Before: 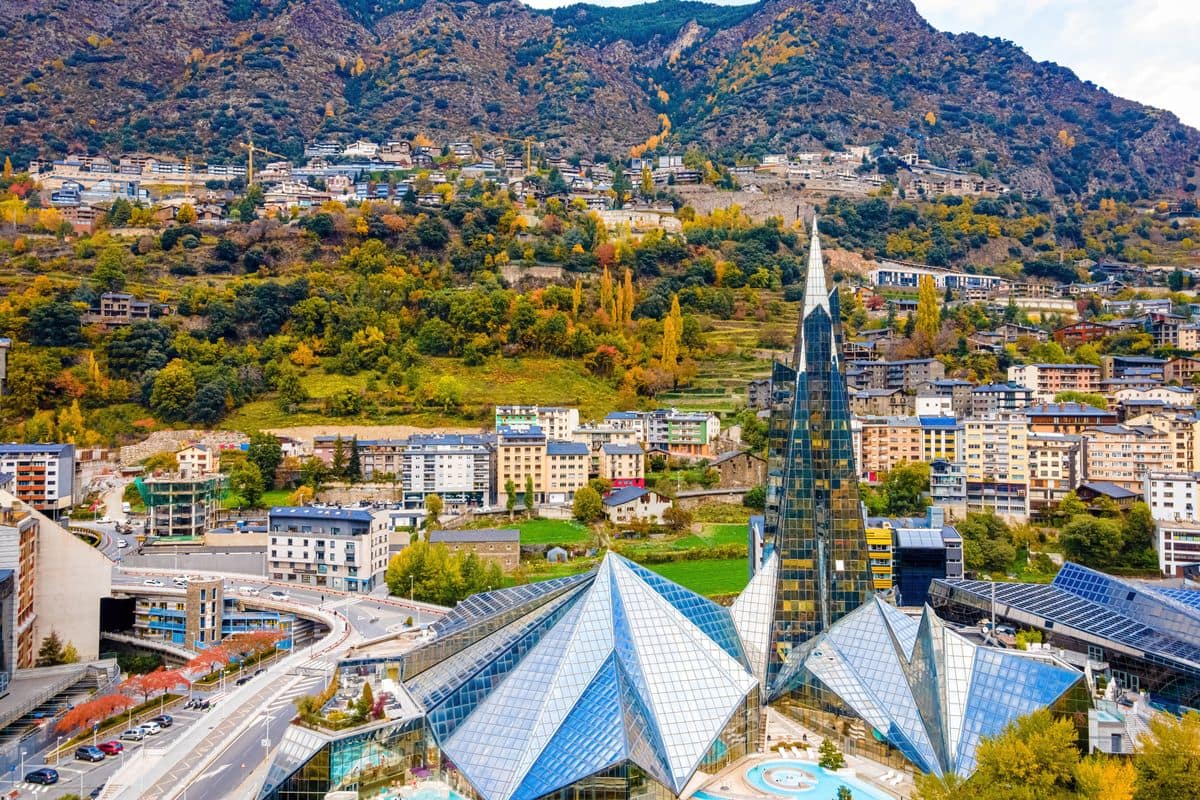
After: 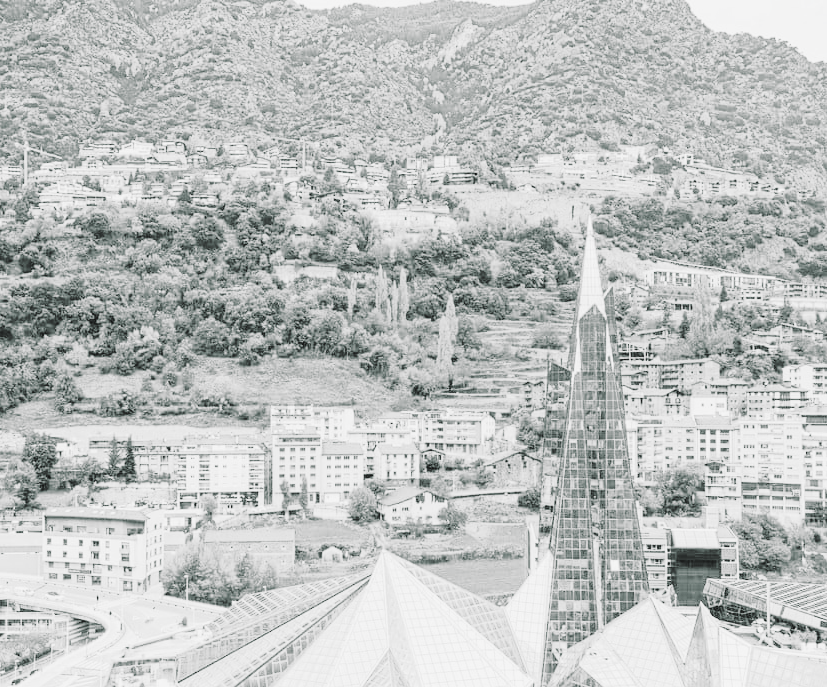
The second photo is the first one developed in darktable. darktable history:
color correction: highlights b* -0.031
crop: left 18.812%, right 12.252%, bottom 14.018%
tone equalizer: -8 EV -1.12 EV, -7 EV -0.995 EV, -6 EV -0.873 EV, -5 EV -0.548 EV, -3 EV 0.593 EV, -2 EV 0.879 EV, -1 EV 0.991 EV, +0 EV 1.06 EV, smoothing diameter 24.89%, edges refinement/feathering 11.63, preserve details guided filter
color balance rgb: shadows lift › luminance -7.329%, shadows lift › chroma 2.149%, shadows lift › hue 164.98°, perceptual saturation grading › global saturation 20%, perceptual saturation grading › highlights -50.434%, perceptual saturation grading › shadows 30.765%, perceptual brilliance grading › global brilliance 11.018%, contrast -9.662%
base curve: curves: ch0 [(0, 0) (0.028, 0.03) (0.121, 0.232) (0.46, 0.748) (0.859, 0.968) (1, 1)], preserve colors none
contrast brightness saturation: contrast -0.136, brightness 0.049, saturation -0.137
tone curve: curves: ch0 [(0.047, 0) (0.292, 0.352) (0.657, 0.678) (1, 0.958)], color space Lab, independent channels, preserve colors none
color calibration: output gray [0.21, 0.42, 0.37, 0], illuminant as shot in camera, x 0.379, y 0.397, temperature 4128.07 K
